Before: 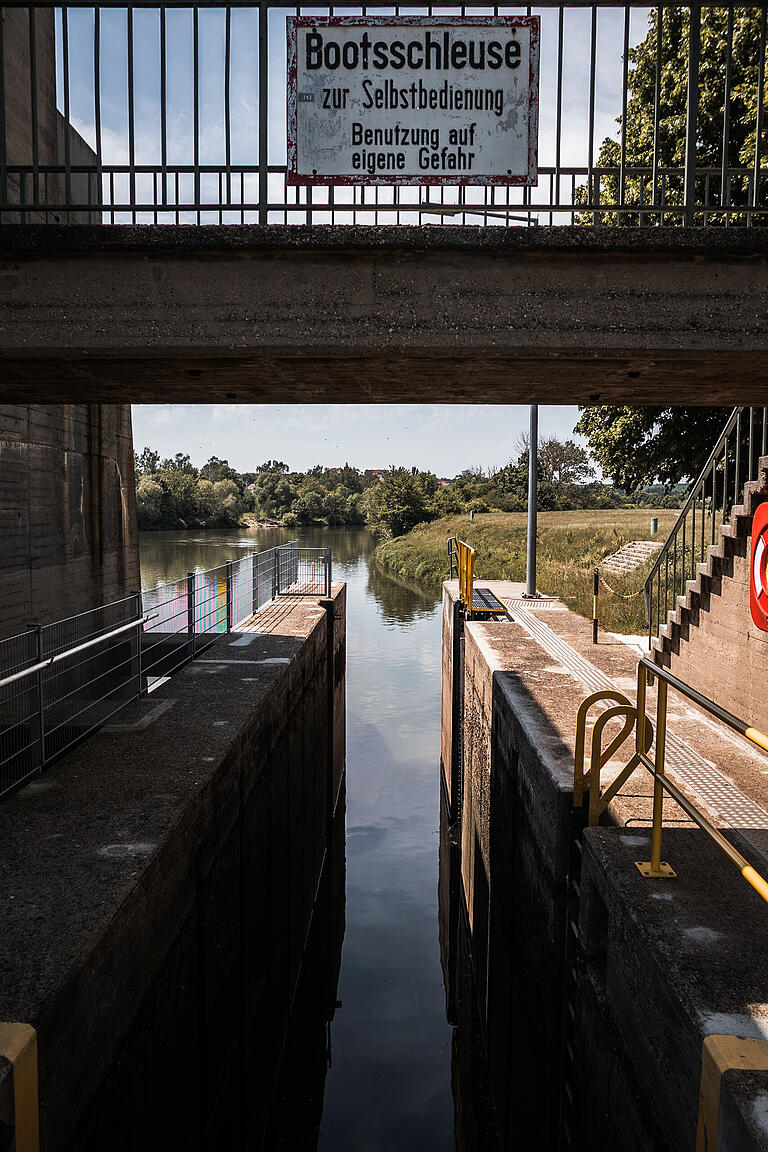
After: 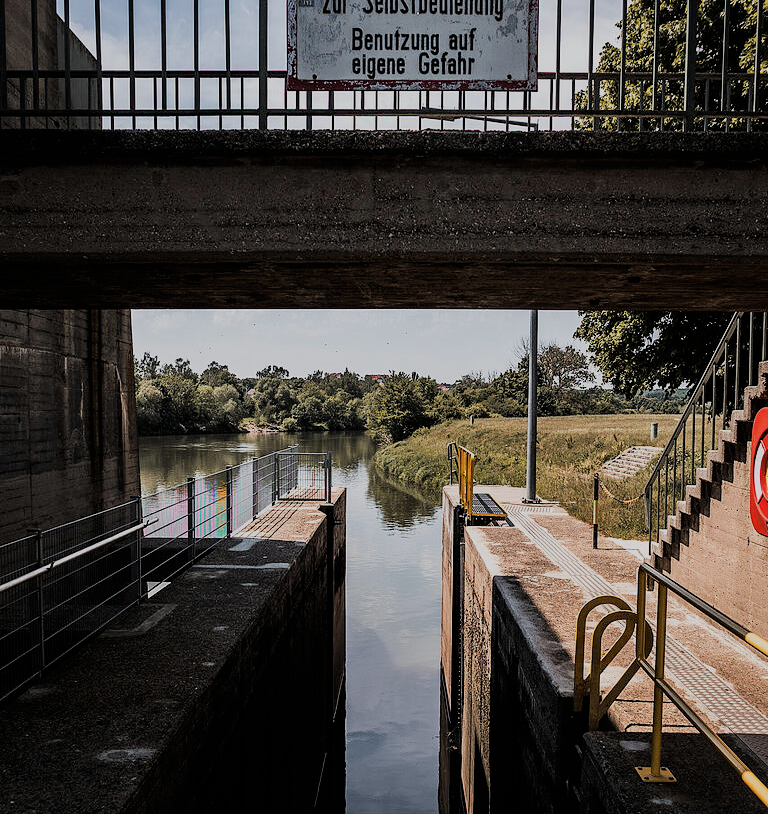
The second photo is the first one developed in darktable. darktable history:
crop and rotate: top 8.293%, bottom 20.996%
filmic rgb: black relative exposure -7.65 EV, white relative exposure 4.56 EV, hardness 3.61
